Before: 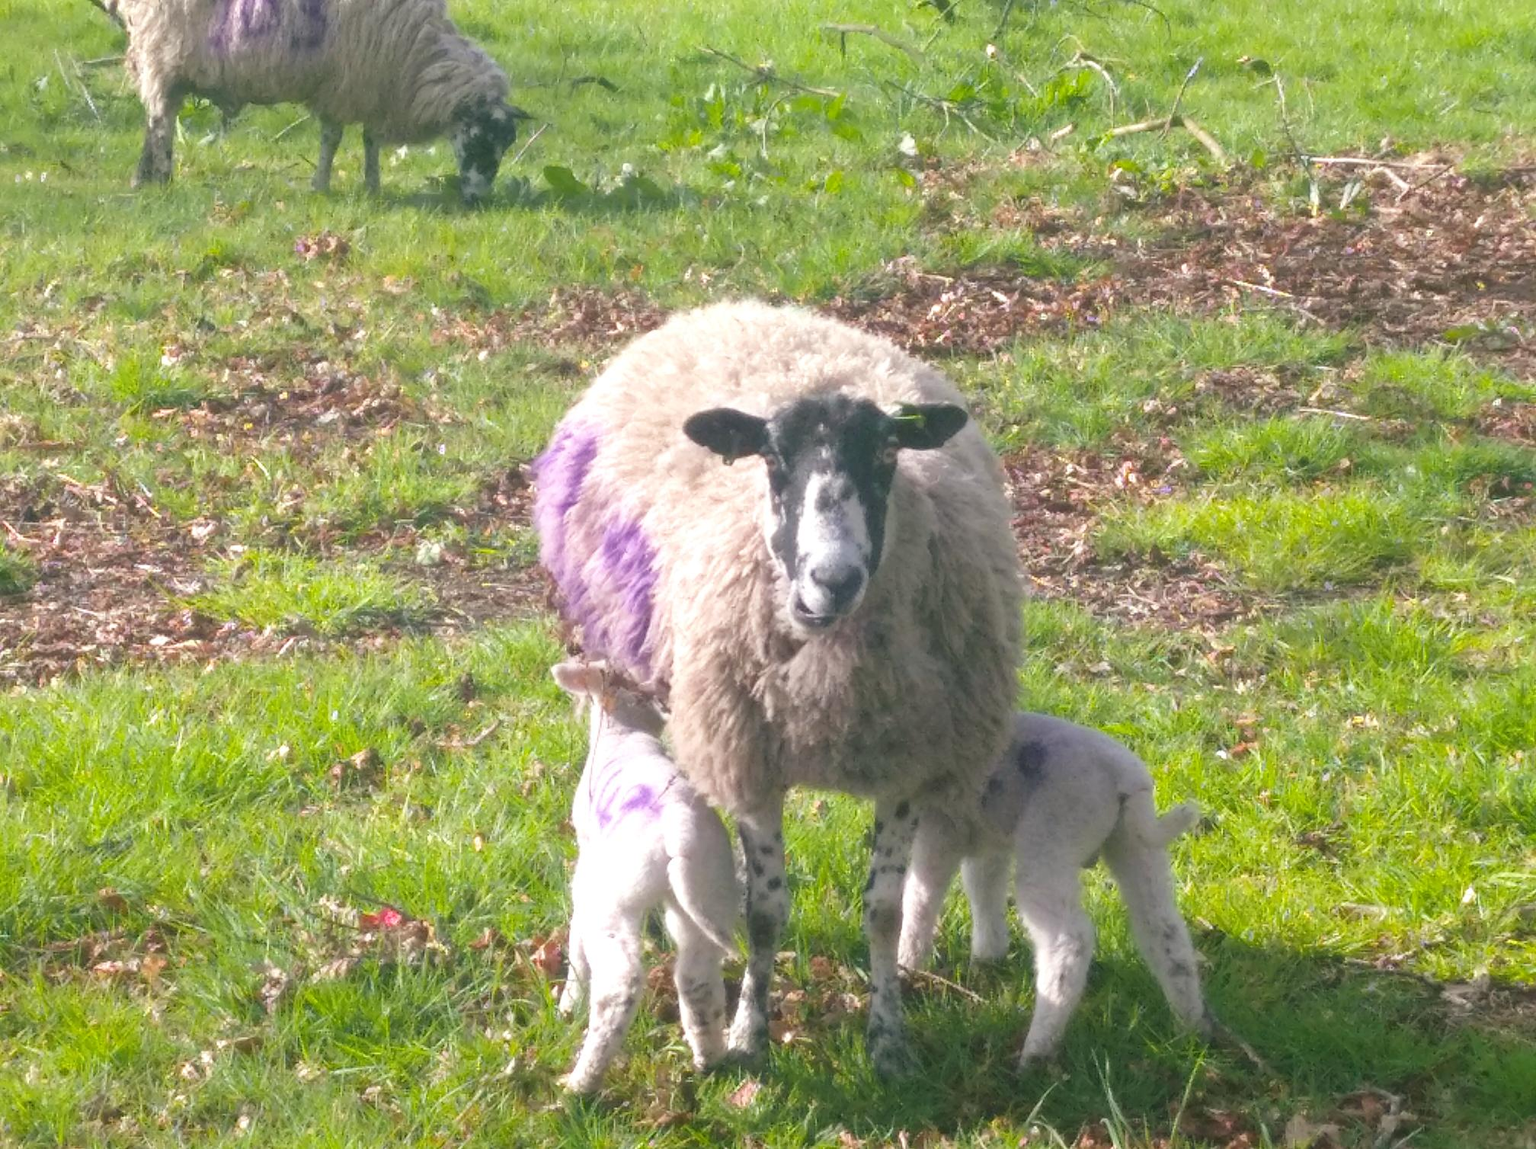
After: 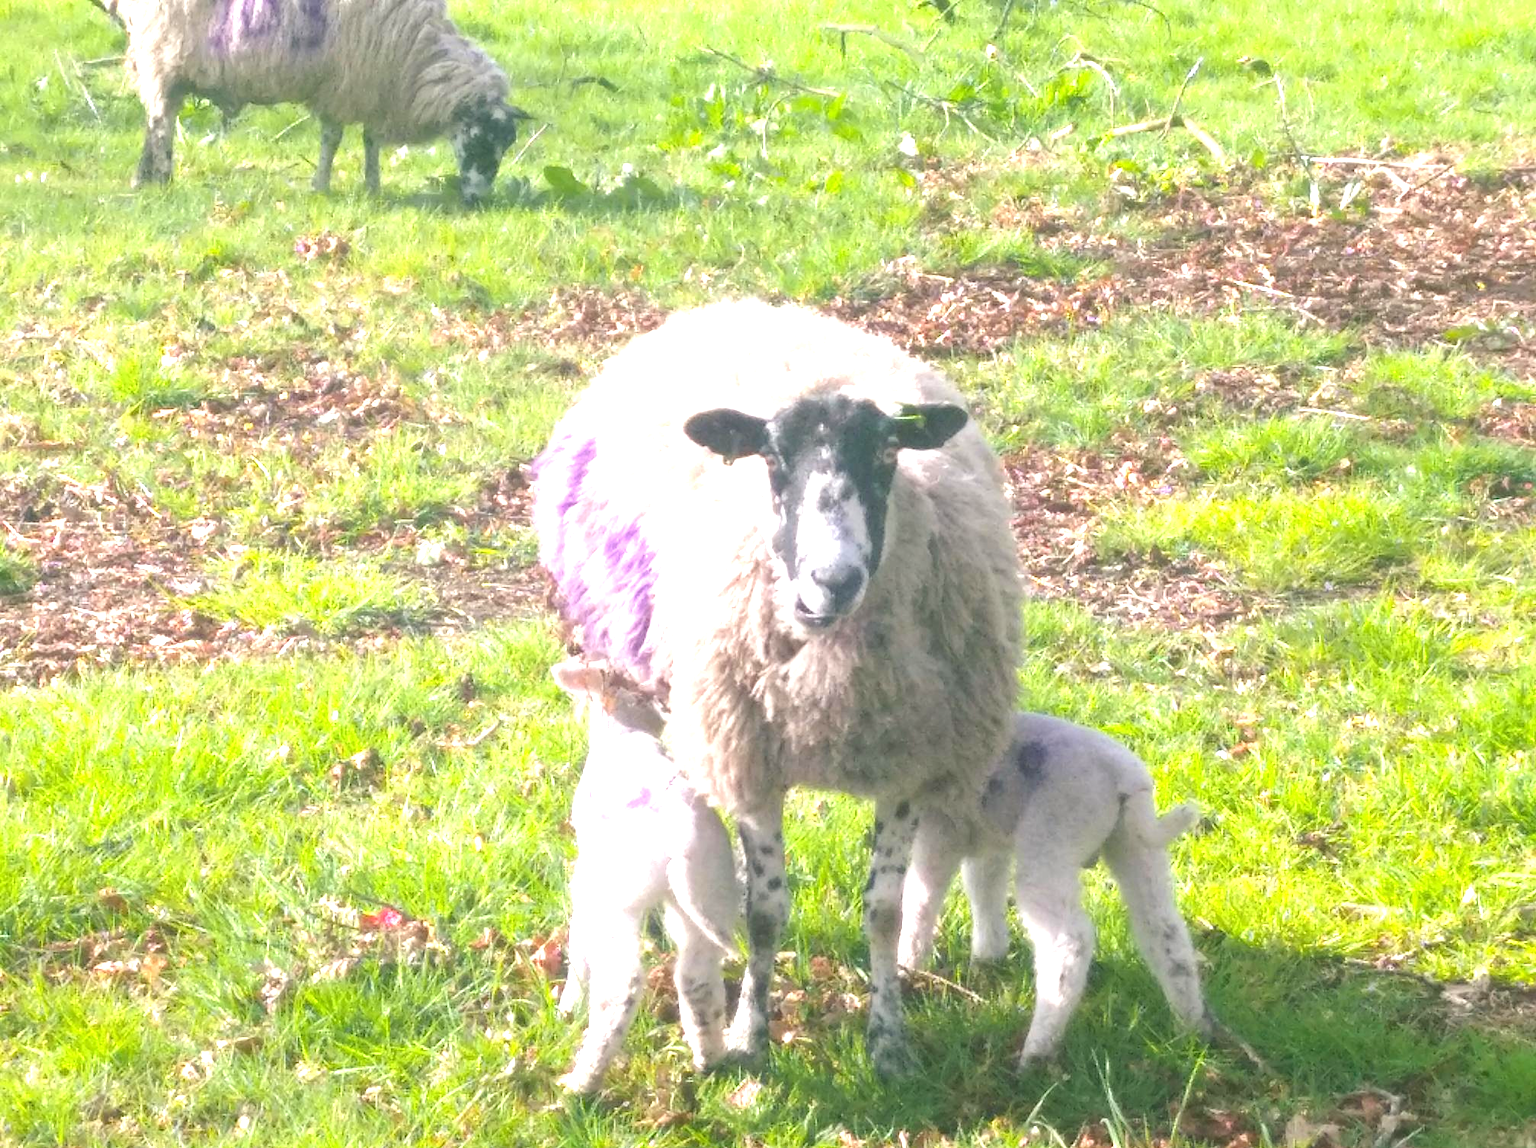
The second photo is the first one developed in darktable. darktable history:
exposure: exposure 0.997 EV, compensate highlight preservation false
